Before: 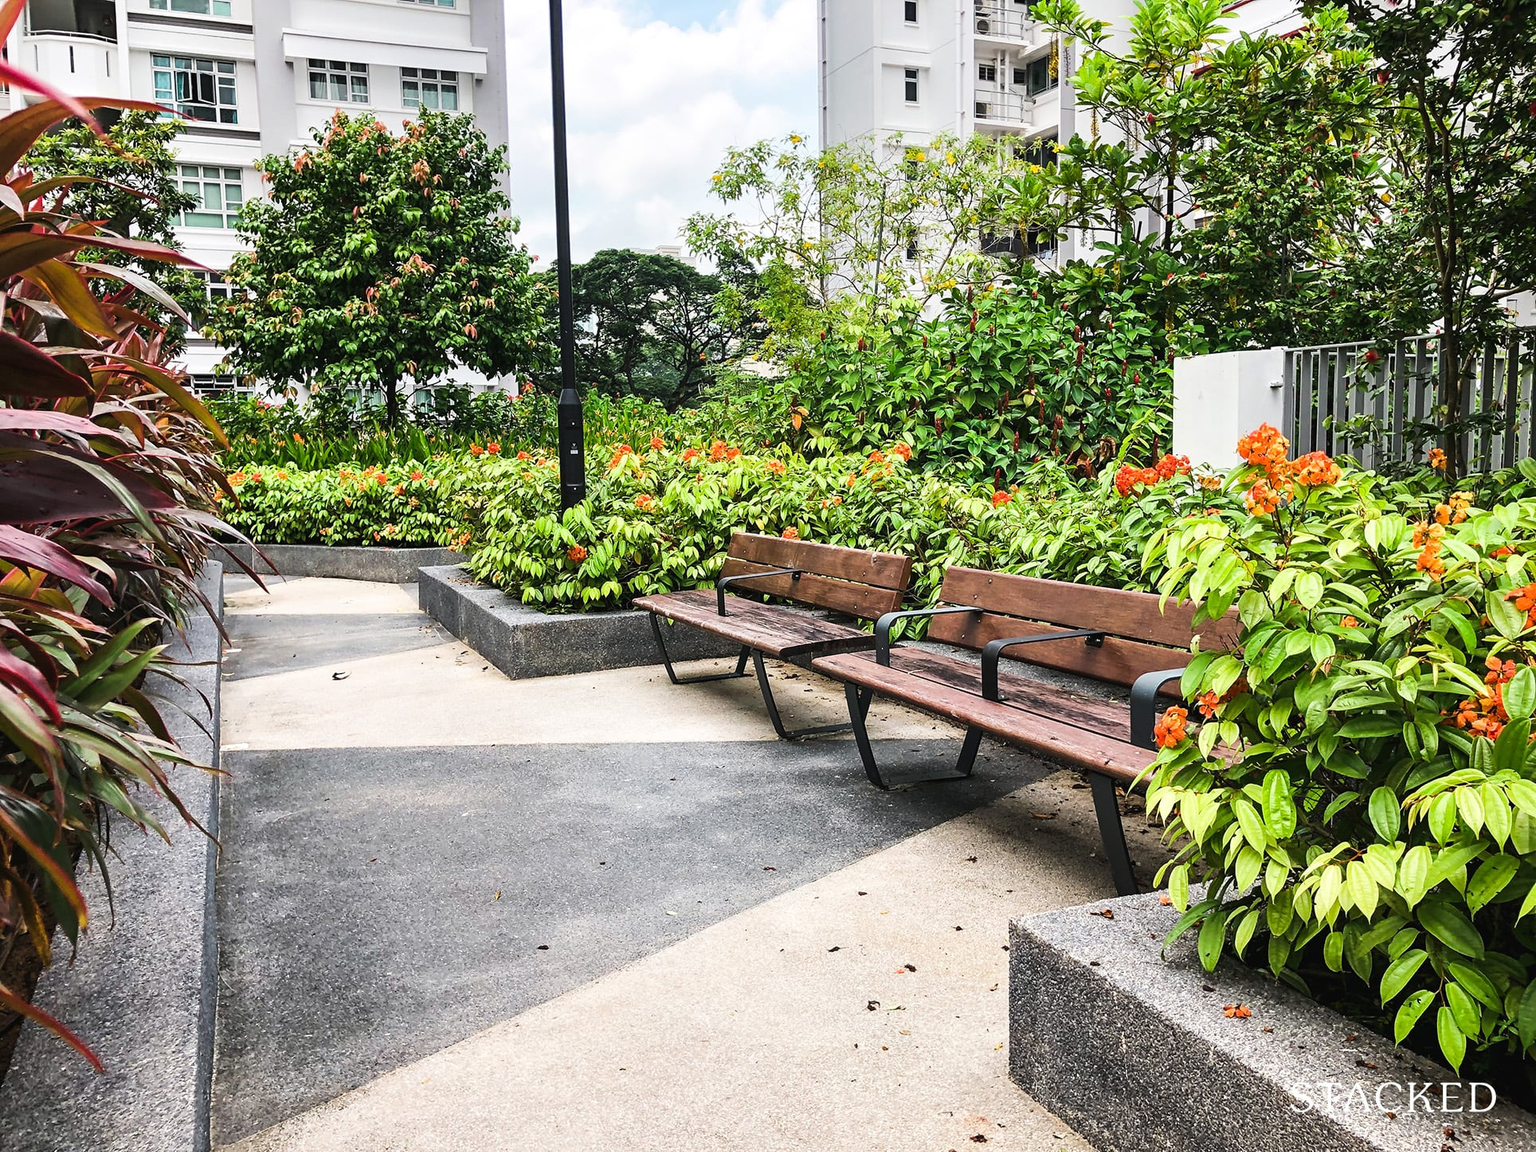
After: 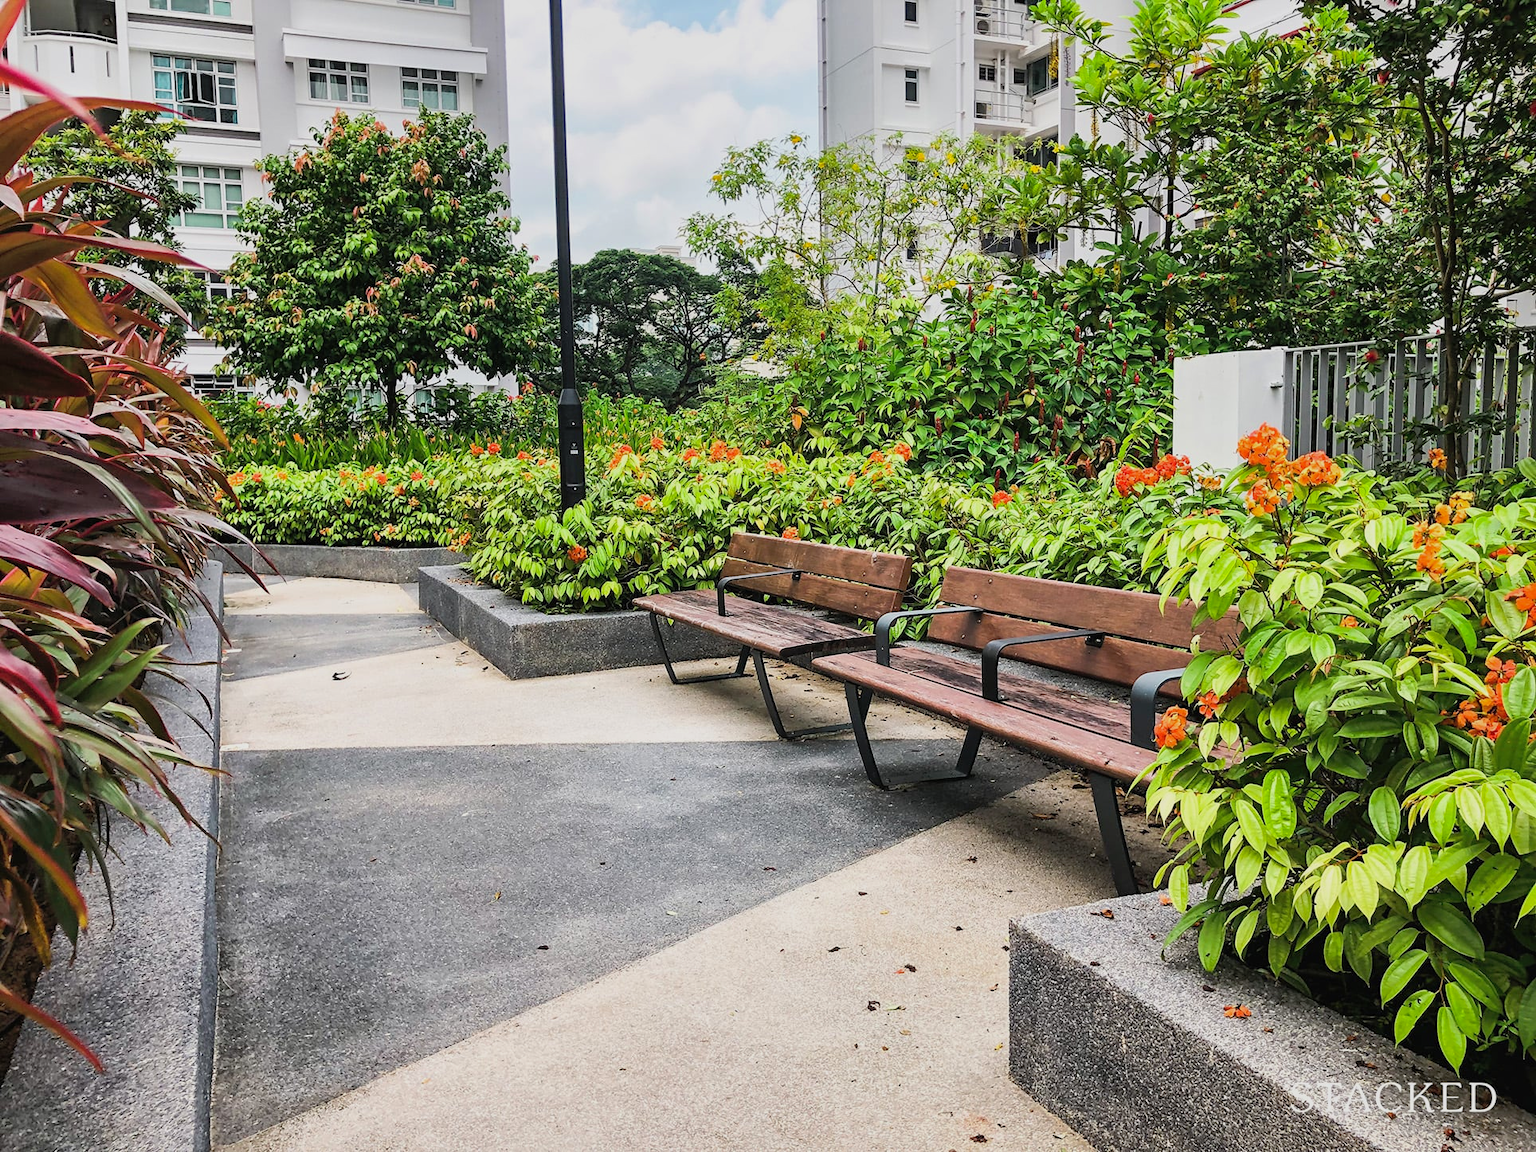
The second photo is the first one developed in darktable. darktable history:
shadows and highlights: on, module defaults
exposure: exposure 0.02 EV, compensate highlight preservation false
filmic rgb: black relative exposure -11.35 EV, white relative exposure 3.22 EV, hardness 6.76, color science v6 (2022)
